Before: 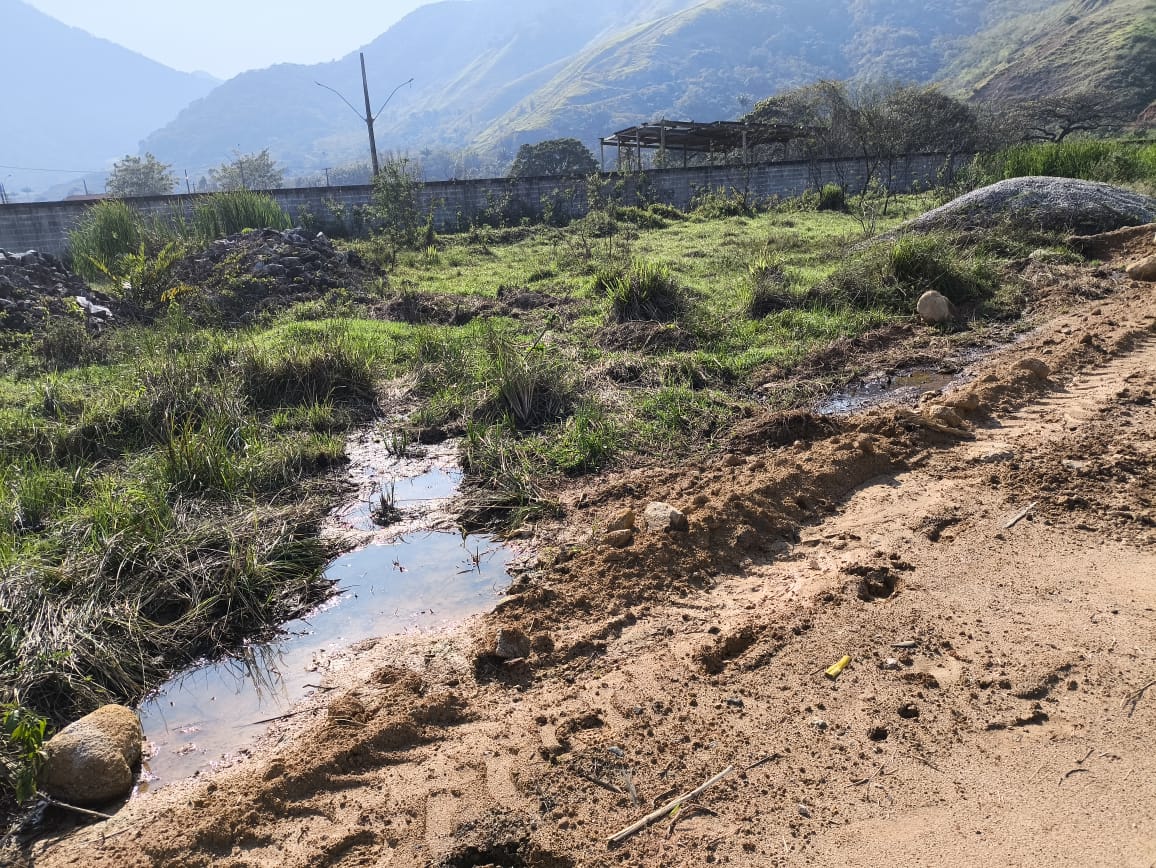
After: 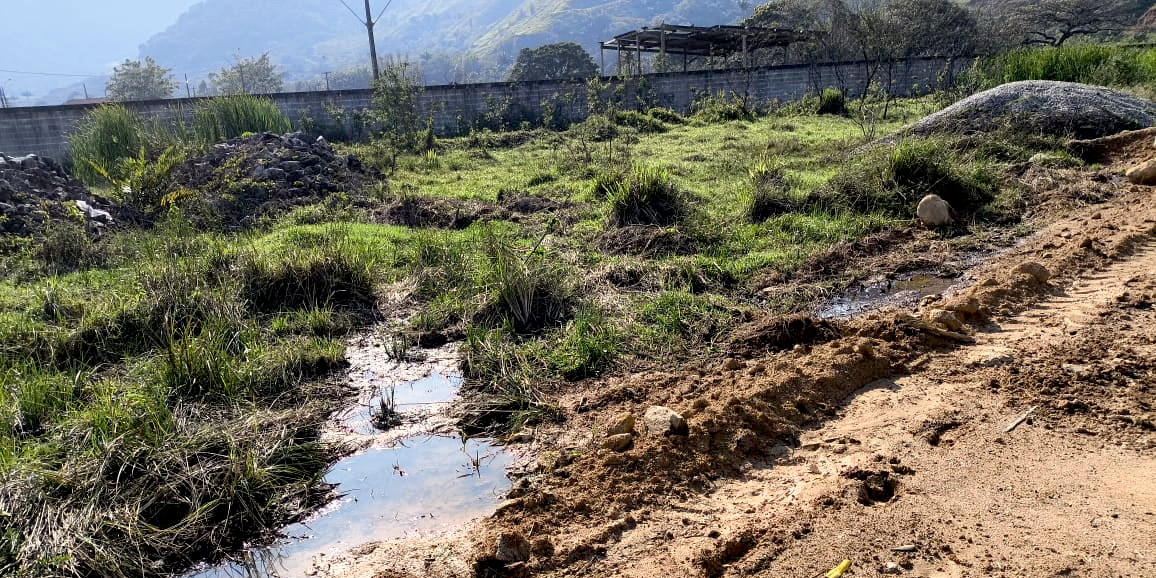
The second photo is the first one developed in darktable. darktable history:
base curve: curves: ch0 [(0.017, 0) (0.425, 0.441) (0.844, 0.933) (1, 1)], preserve colors none
color correction: highlights b* 3
crop: top 11.166%, bottom 22.168%
